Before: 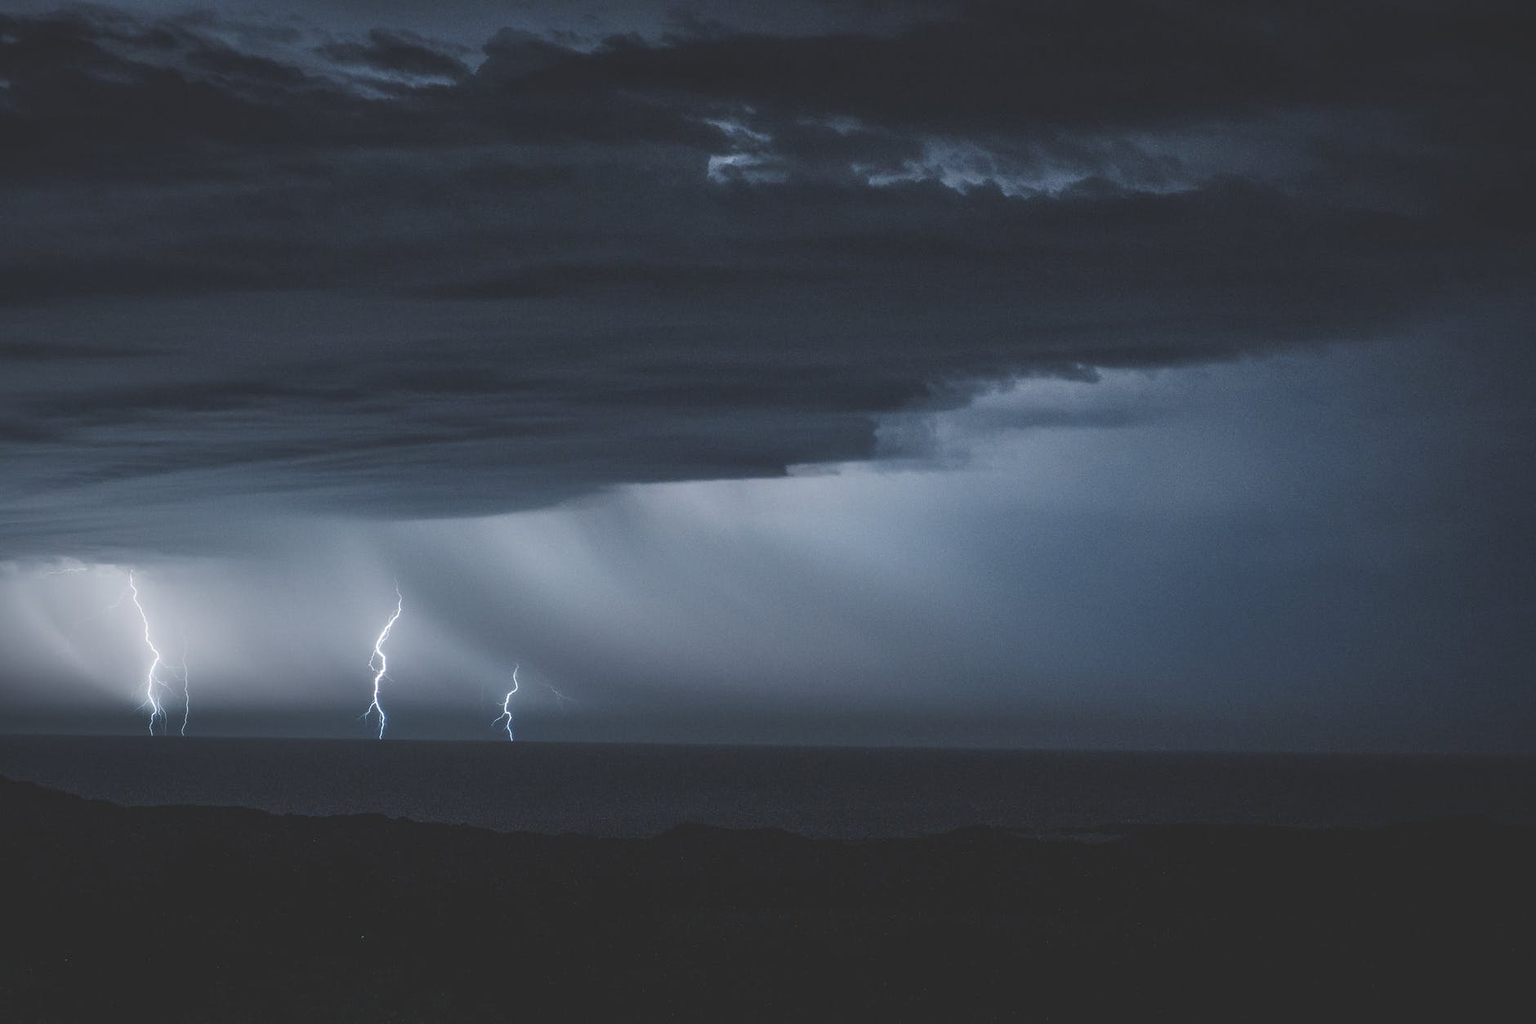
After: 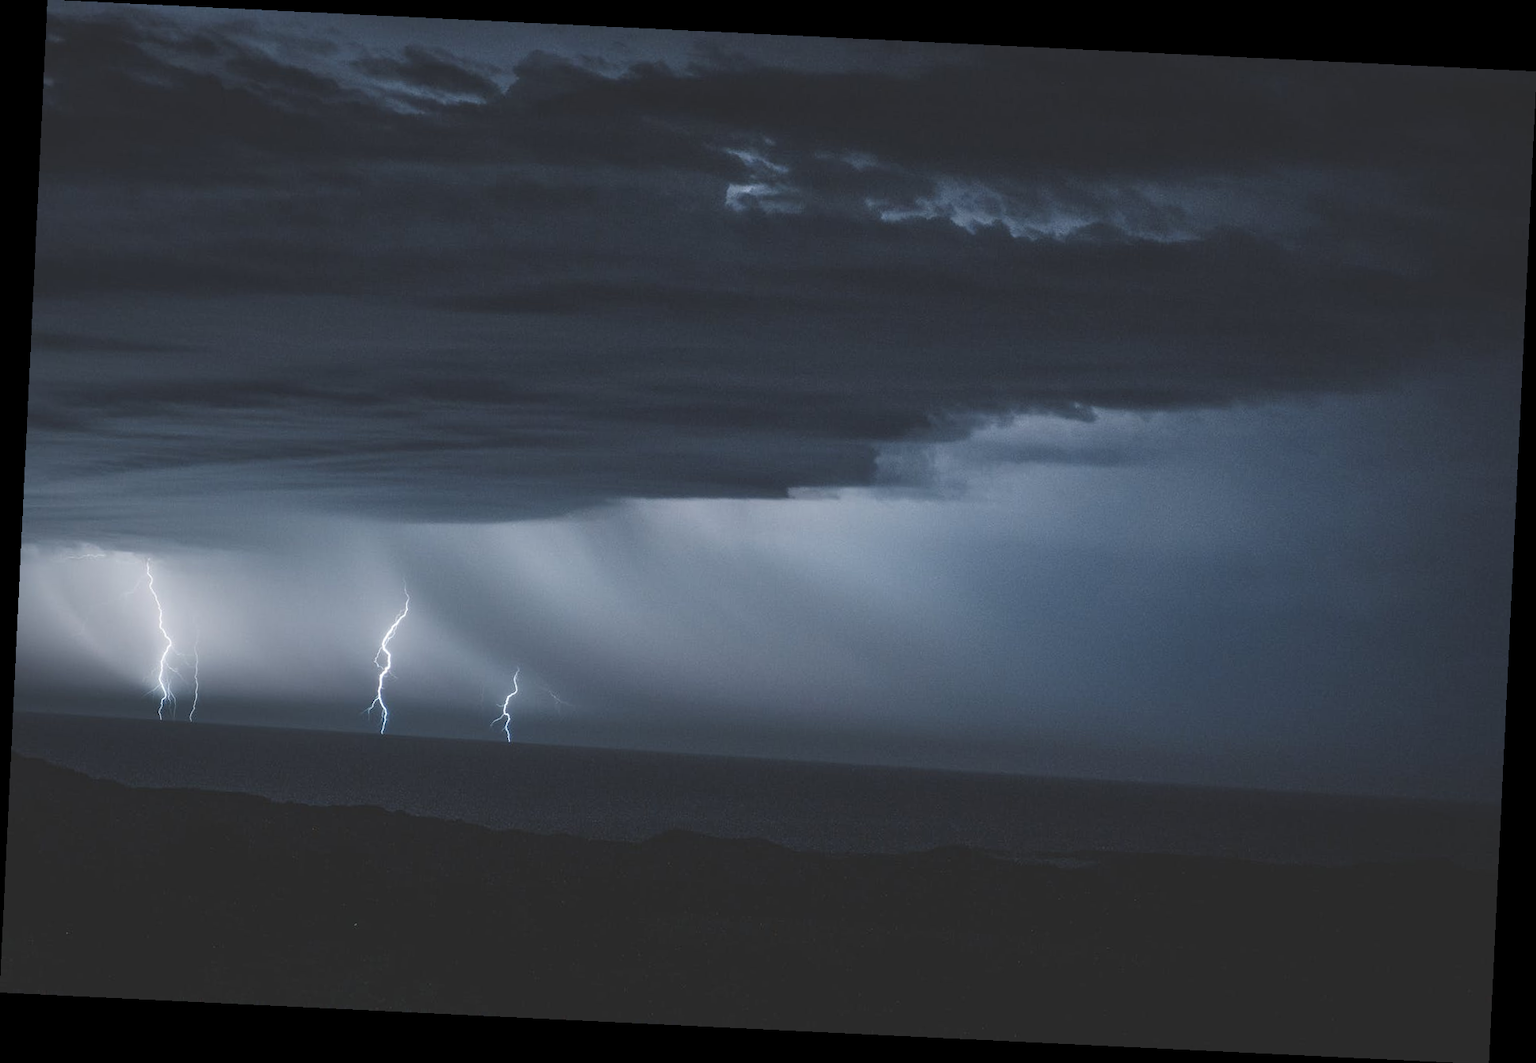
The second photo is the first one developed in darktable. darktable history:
crop and rotate: angle -2.76°
